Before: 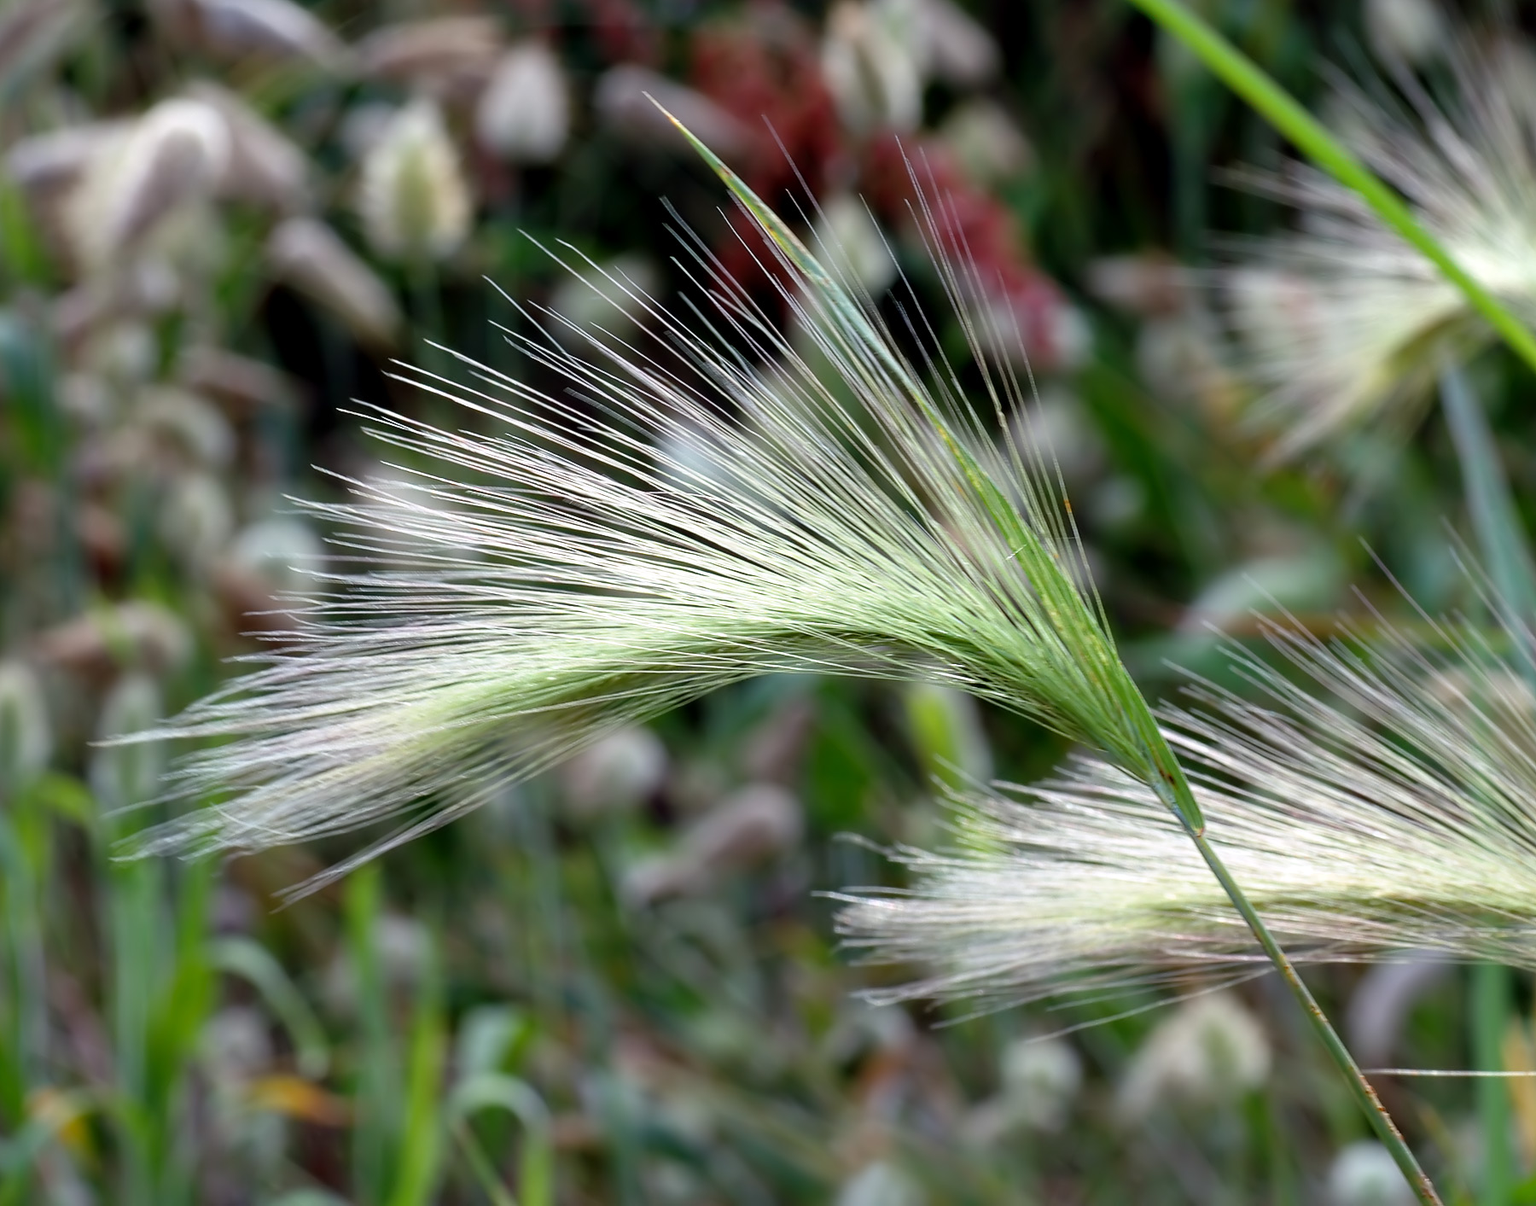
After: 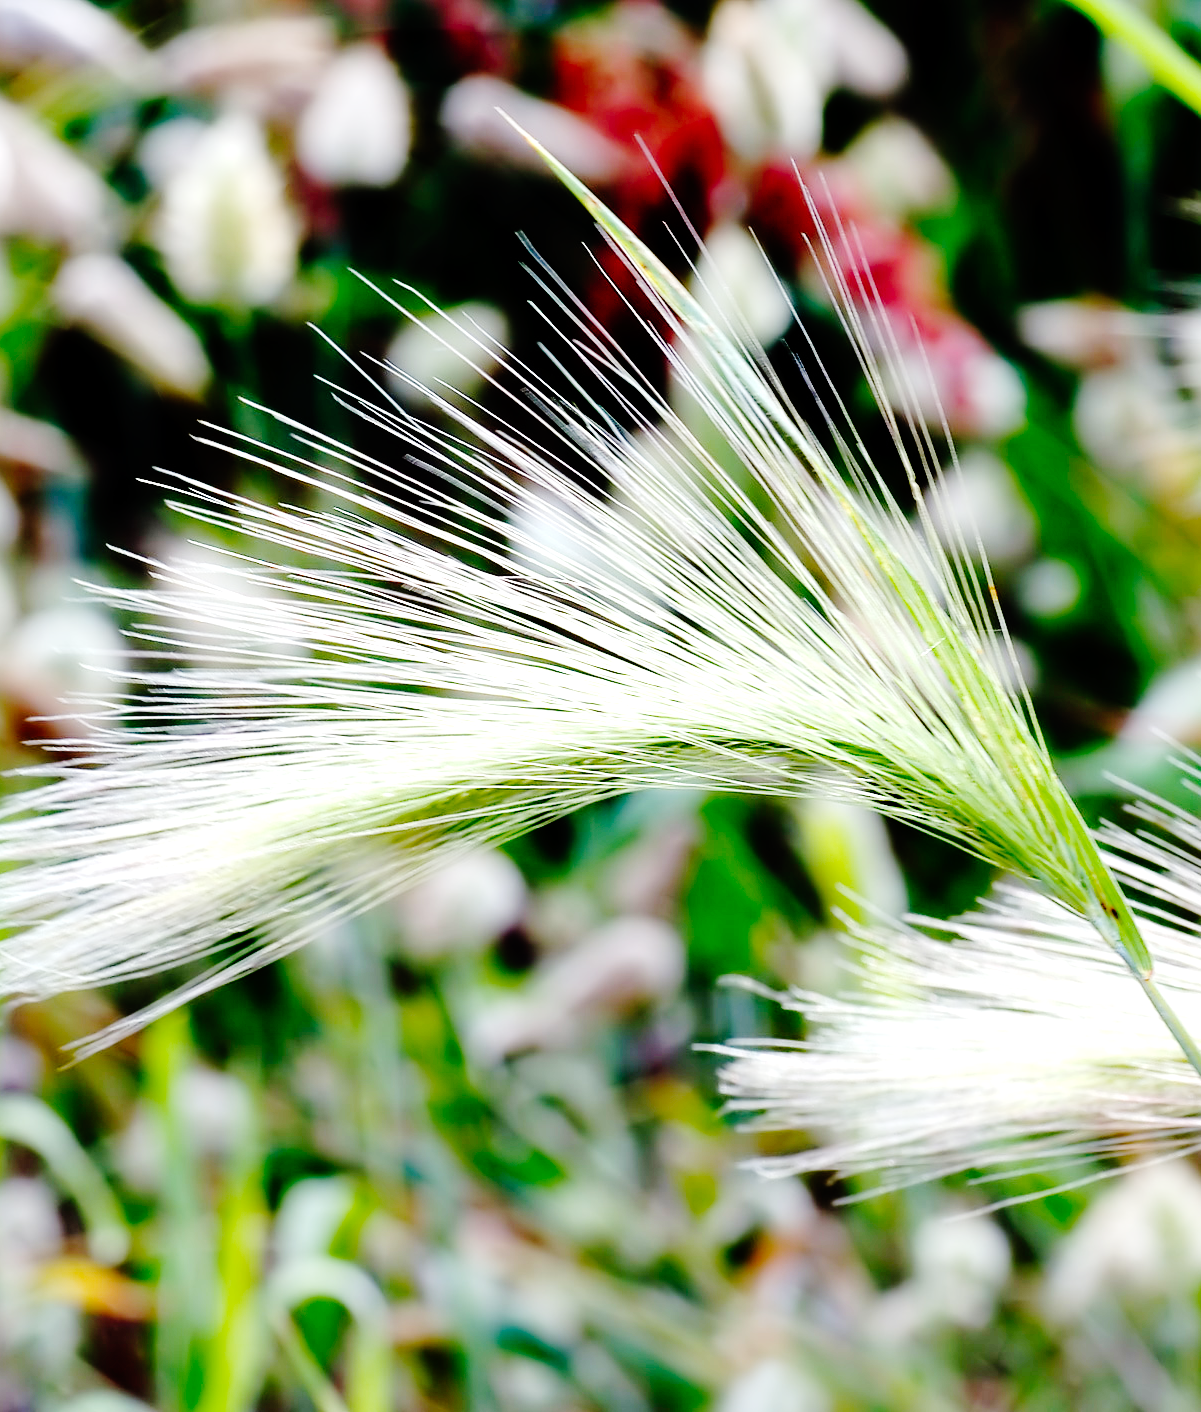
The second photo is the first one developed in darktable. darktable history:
crop and rotate: left 14.351%, right 18.925%
base curve: curves: ch0 [(0, 0) (0.036, 0.01) (0.123, 0.254) (0.258, 0.504) (0.507, 0.748) (1, 1)], preserve colors none
exposure: black level correction 0, exposure 0.69 EV, compensate highlight preservation false
